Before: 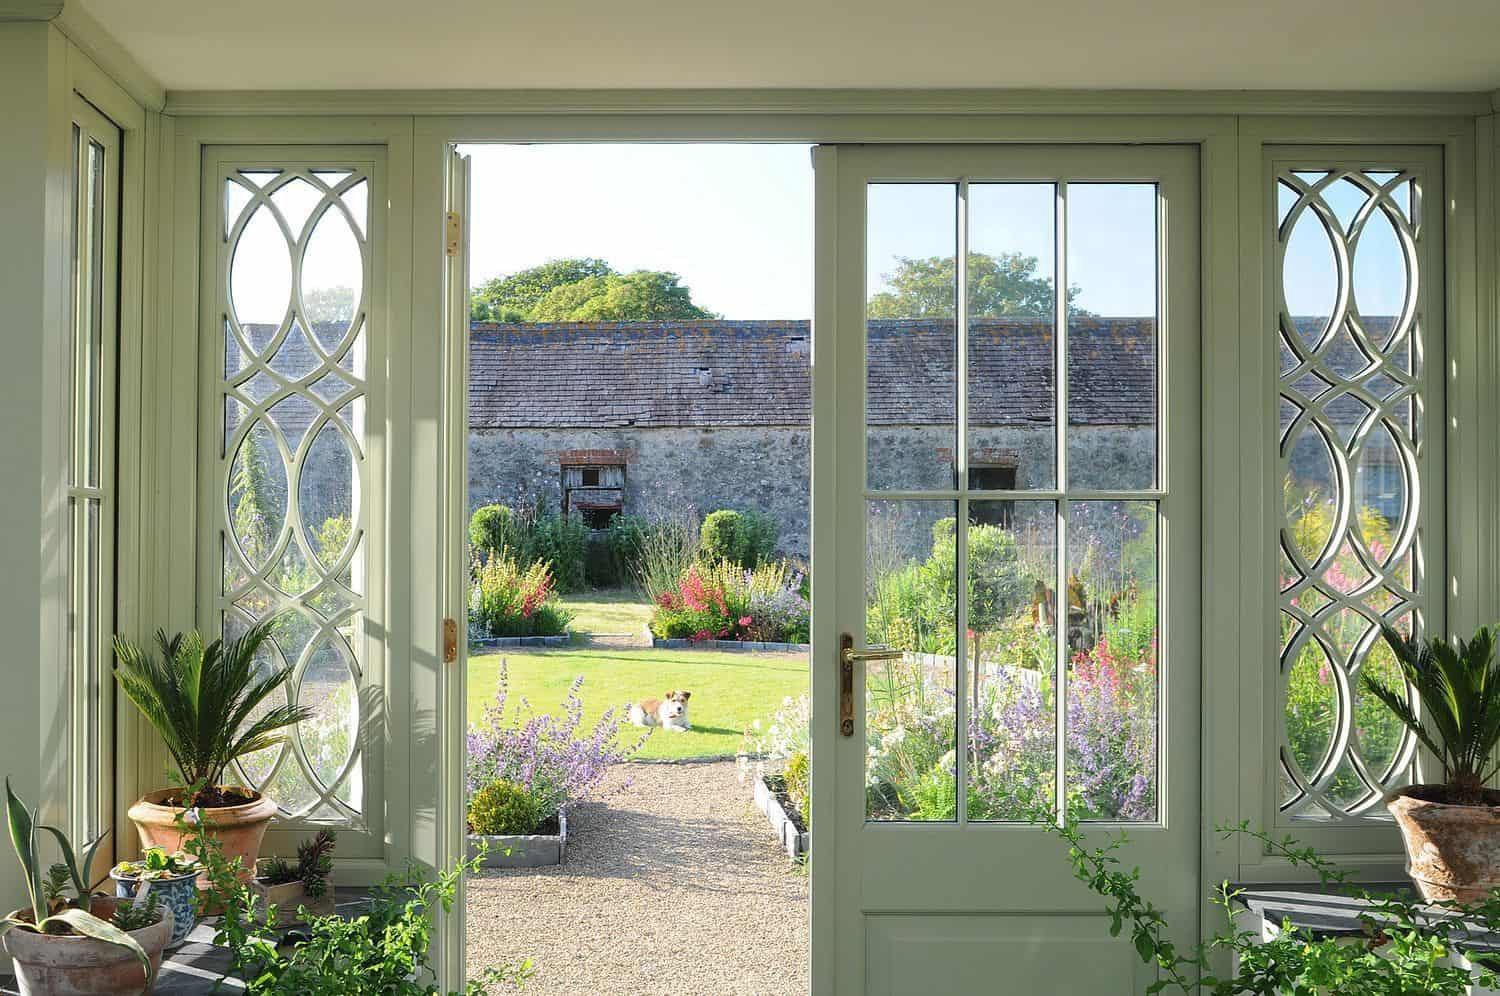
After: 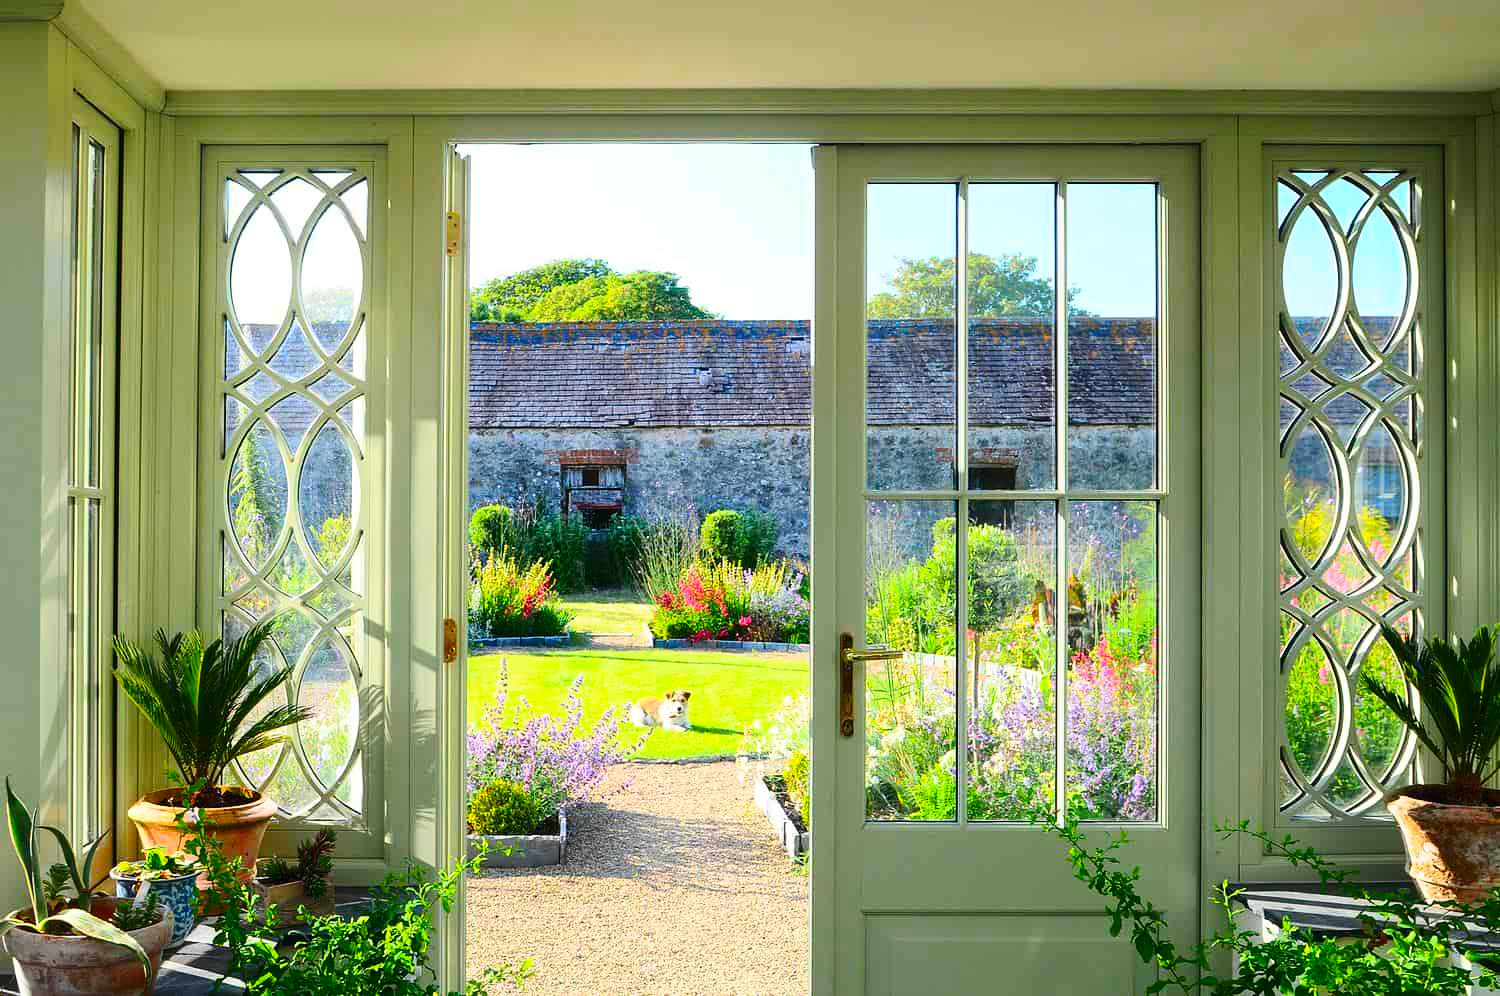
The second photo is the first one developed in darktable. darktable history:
contrast brightness saturation: contrast 0.263, brightness 0.024, saturation 0.85
